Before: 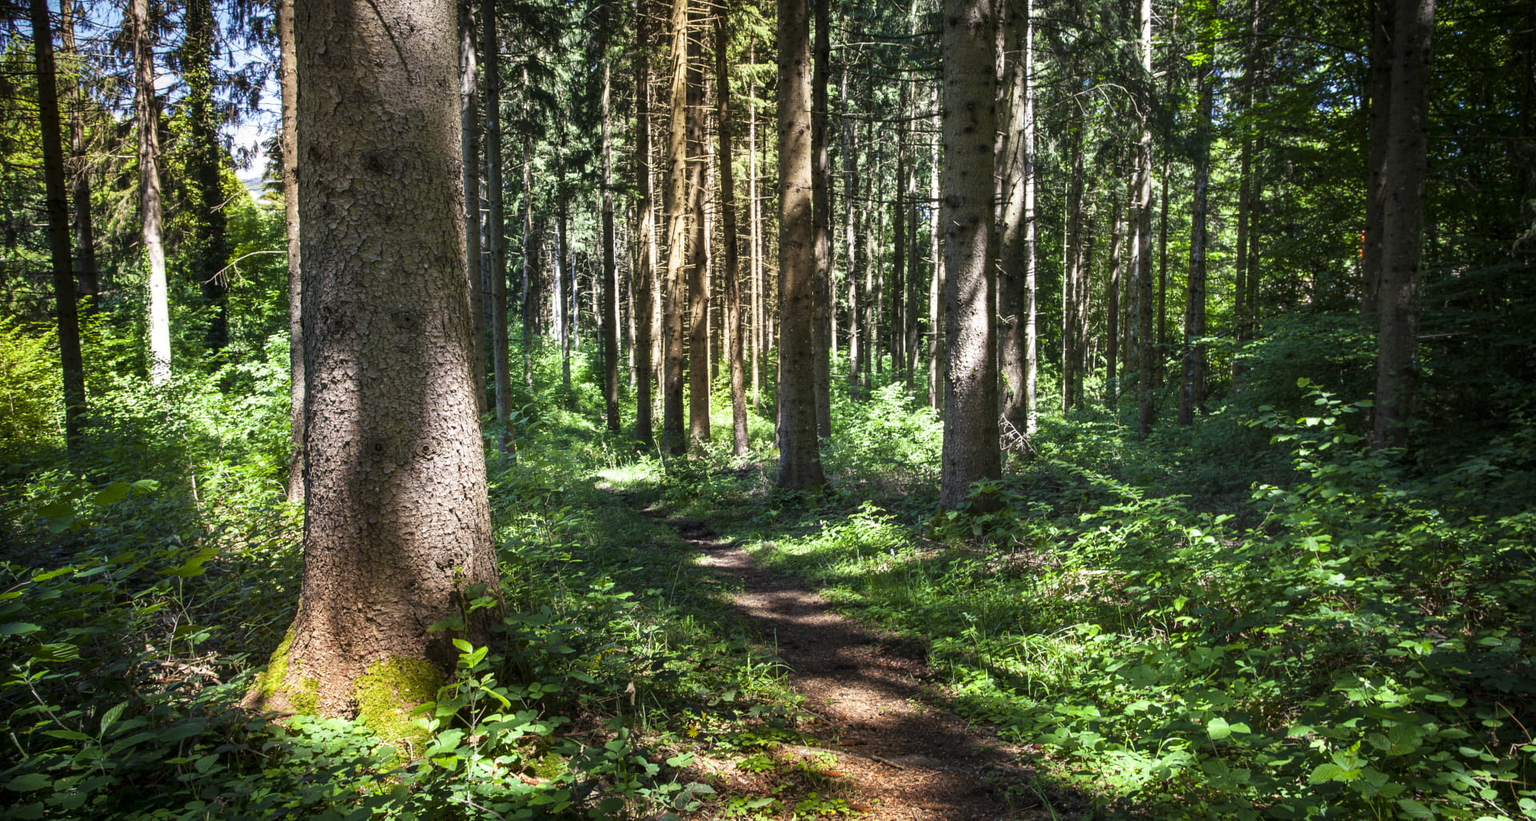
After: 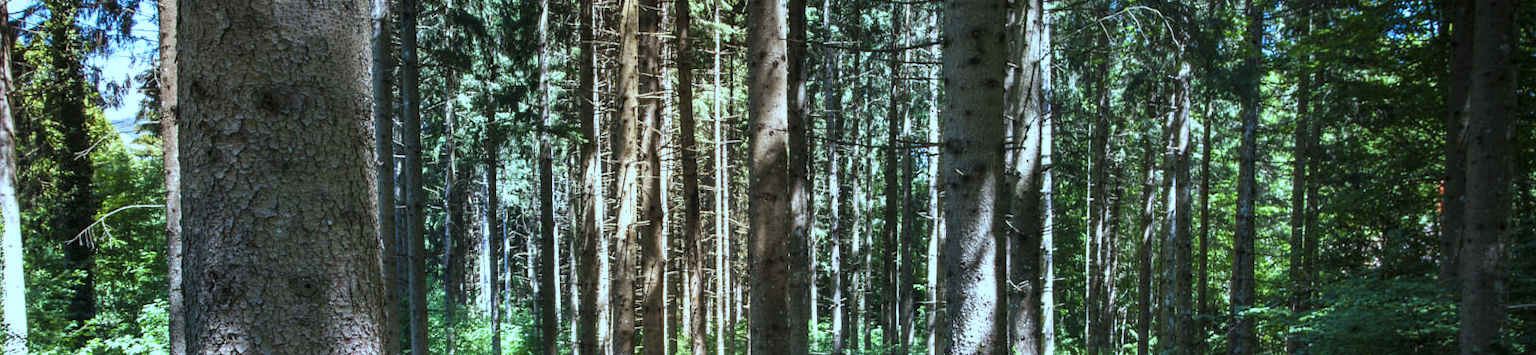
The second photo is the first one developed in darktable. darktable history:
crop and rotate: left 9.682%, top 9.596%, right 6.029%, bottom 53.828%
color correction: highlights a* -9.4, highlights b* -23.5
